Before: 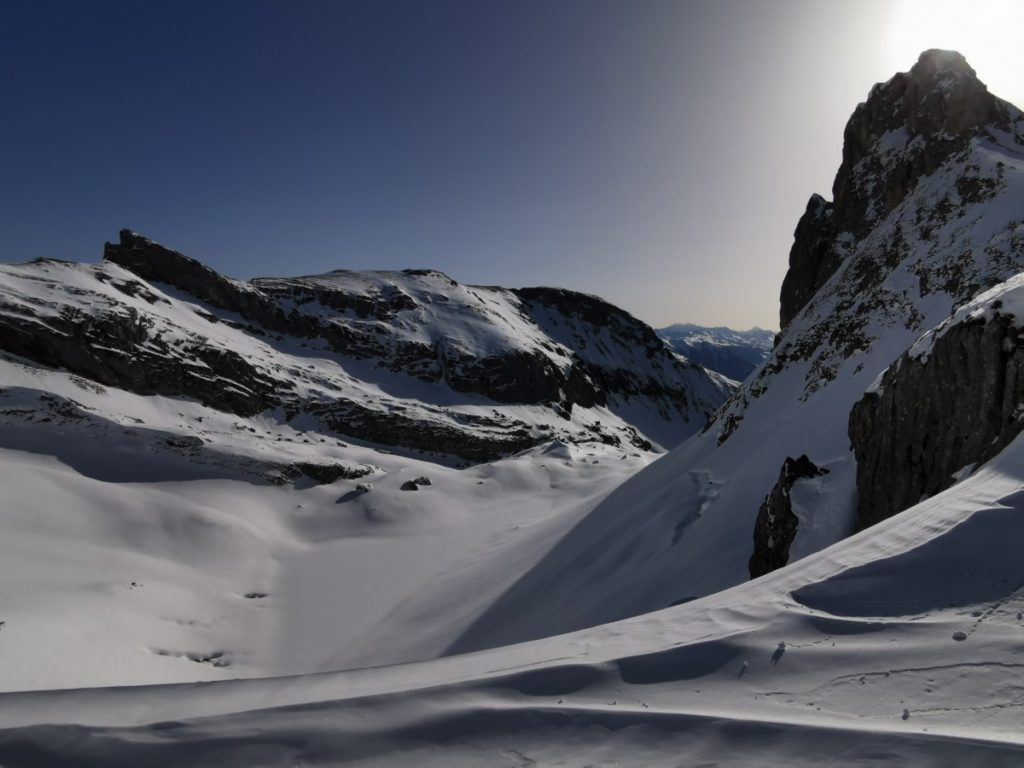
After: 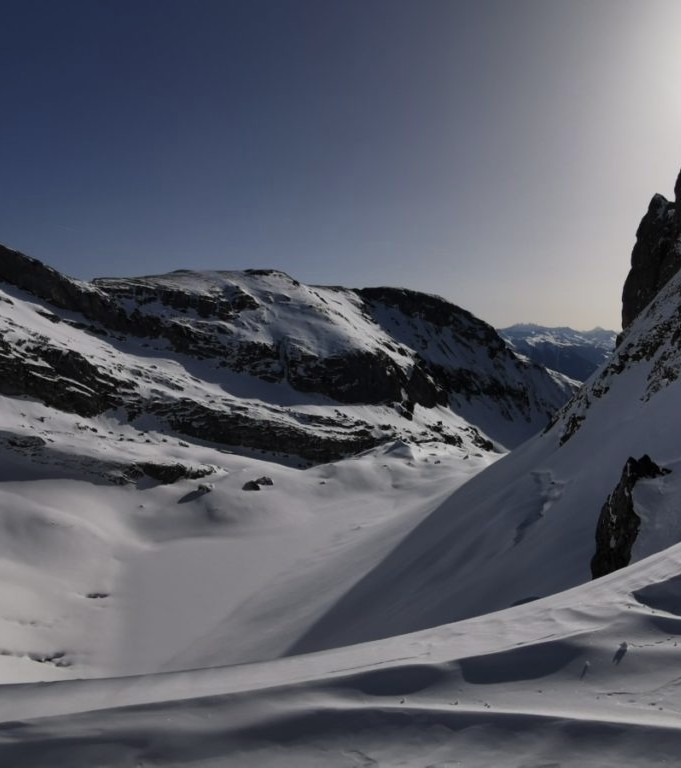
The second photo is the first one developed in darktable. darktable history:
color balance rgb: power › hue 214.21°, perceptual saturation grading › global saturation -27.696%, global vibrance 20%
crop and rotate: left 15.447%, right 18.038%
